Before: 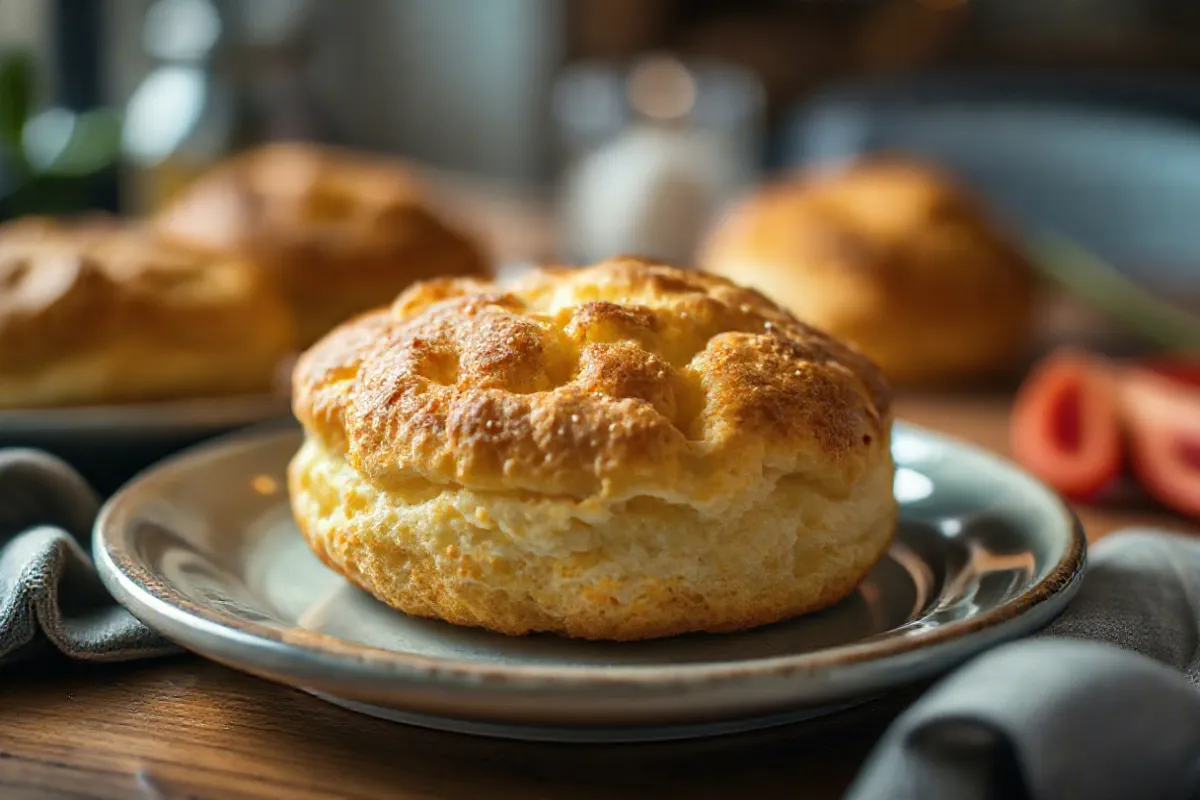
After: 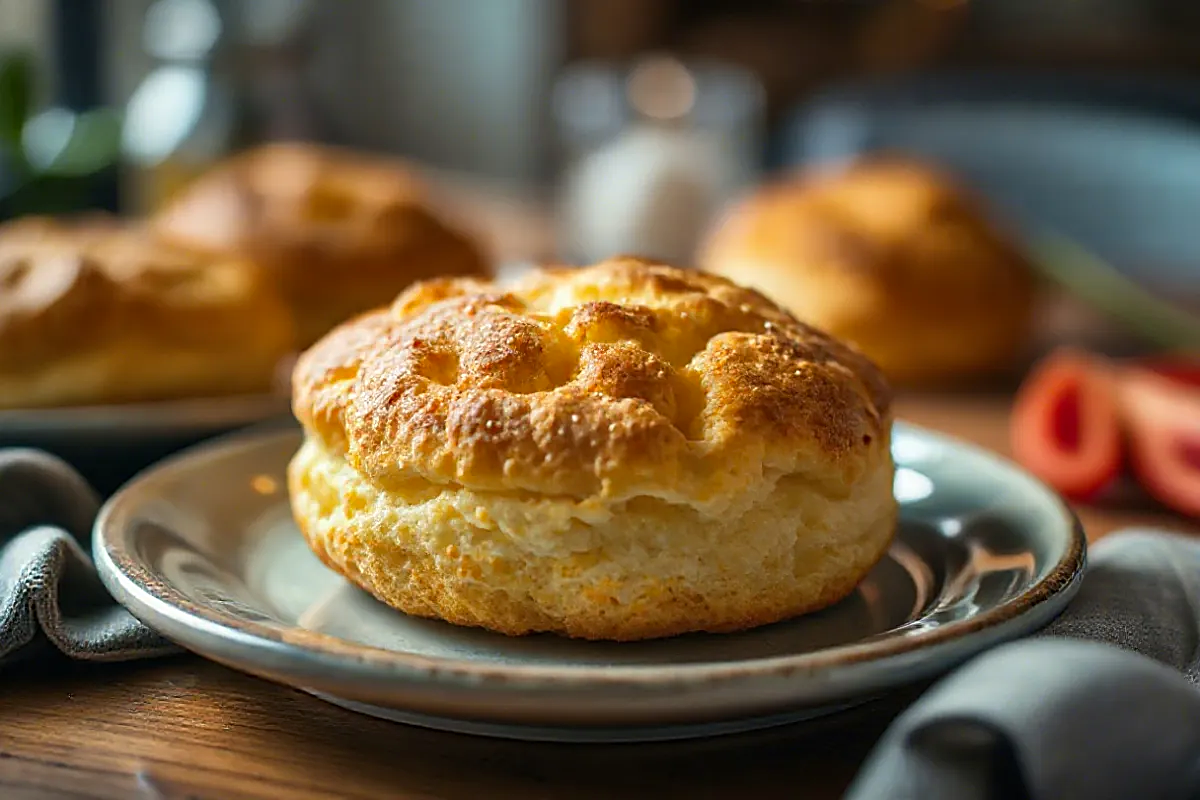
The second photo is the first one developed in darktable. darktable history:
sharpen: on, module defaults
contrast brightness saturation: contrast 0.039, saturation 0.074
